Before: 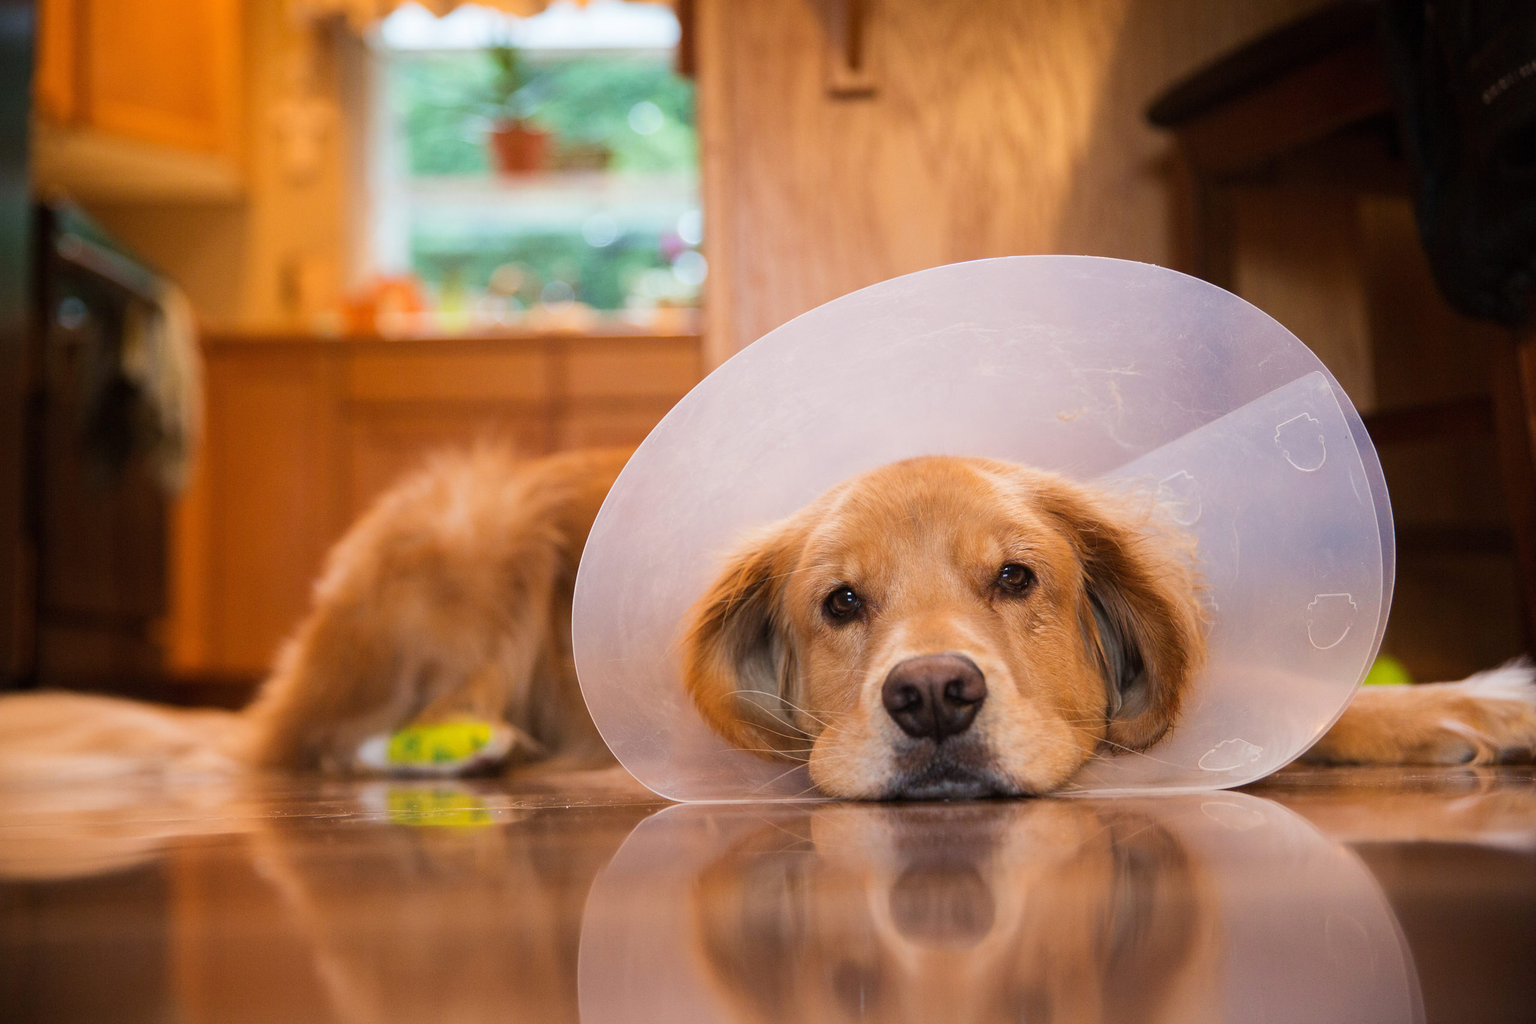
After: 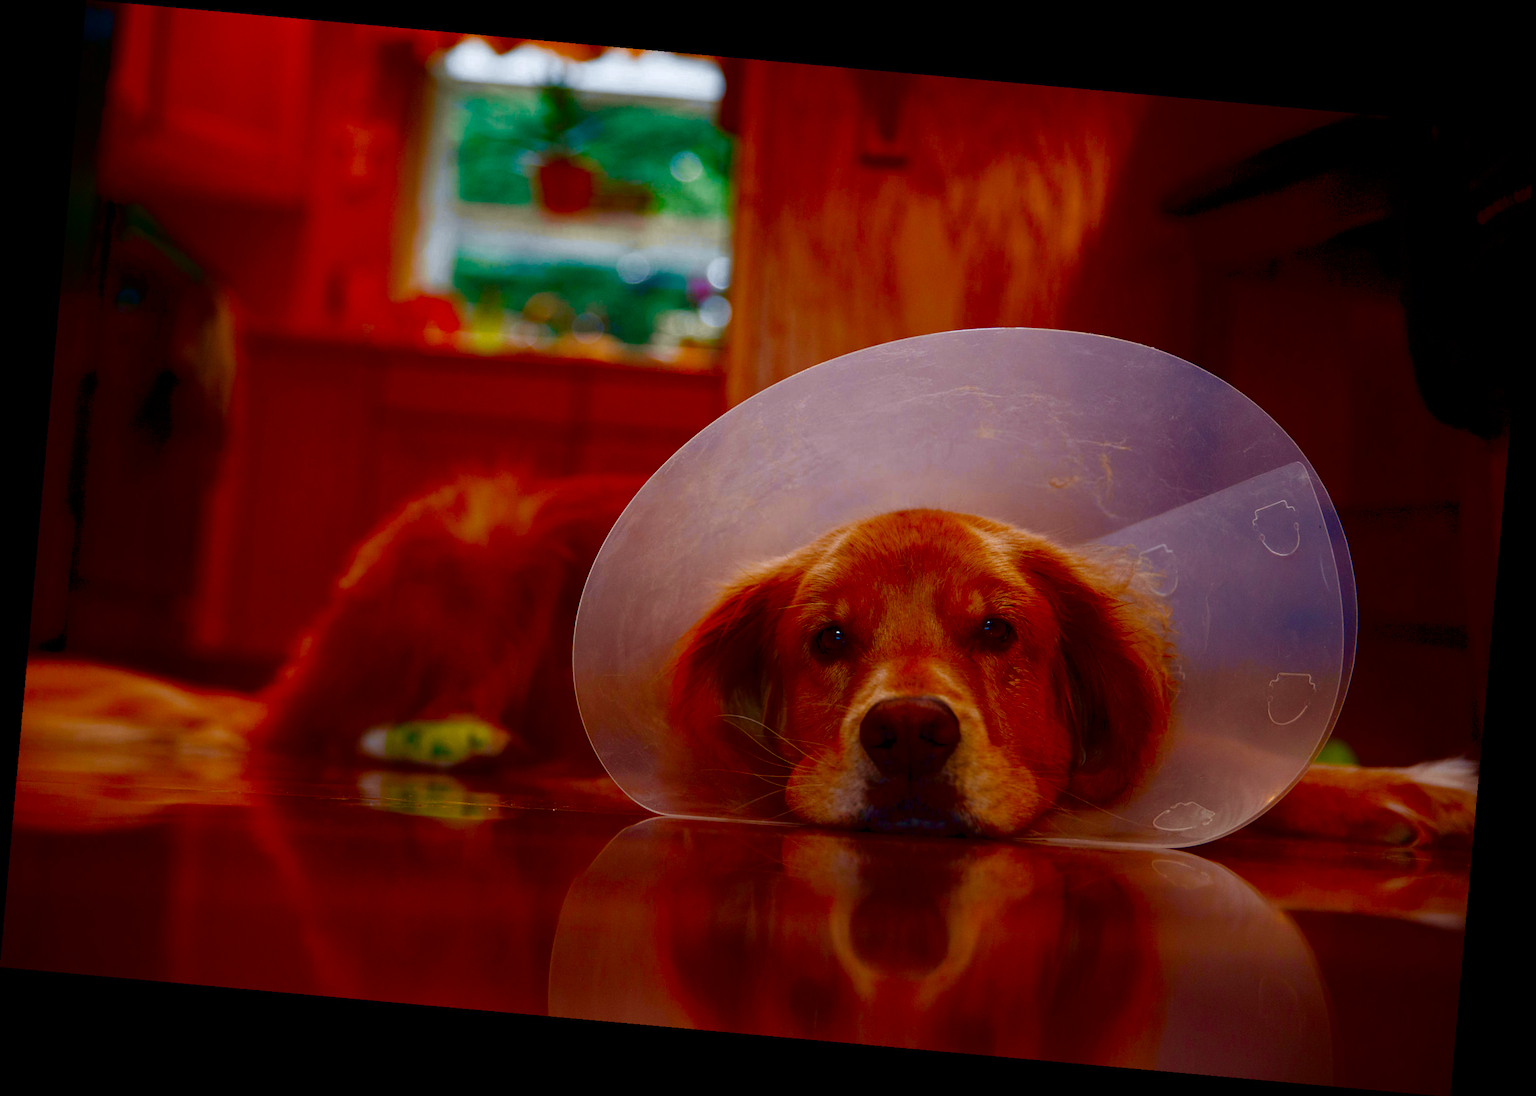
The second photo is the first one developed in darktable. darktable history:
contrast brightness saturation: brightness -1, saturation 1
tone curve: curves: ch0 [(0, 0) (0.15, 0.17) (0.452, 0.437) (0.611, 0.588) (0.751, 0.749) (1, 1)]; ch1 [(0, 0) (0.325, 0.327) (0.412, 0.45) (0.453, 0.484) (0.5, 0.499) (0.541, 0.55) (0.617, 0.612) (0.695, 0.697) (1, 1)]; ch2 [(0, 0) (0.386, 0.397) (0.452, 0.459) (0.505, 0.498) (0.524, 0.547) (0.574, 0.566) (0.633, 0.641) (1, 1)], color space Lab, independent channels, preserve colors none
rotate and perspective: rotation 5.12°, automatic cropping off
